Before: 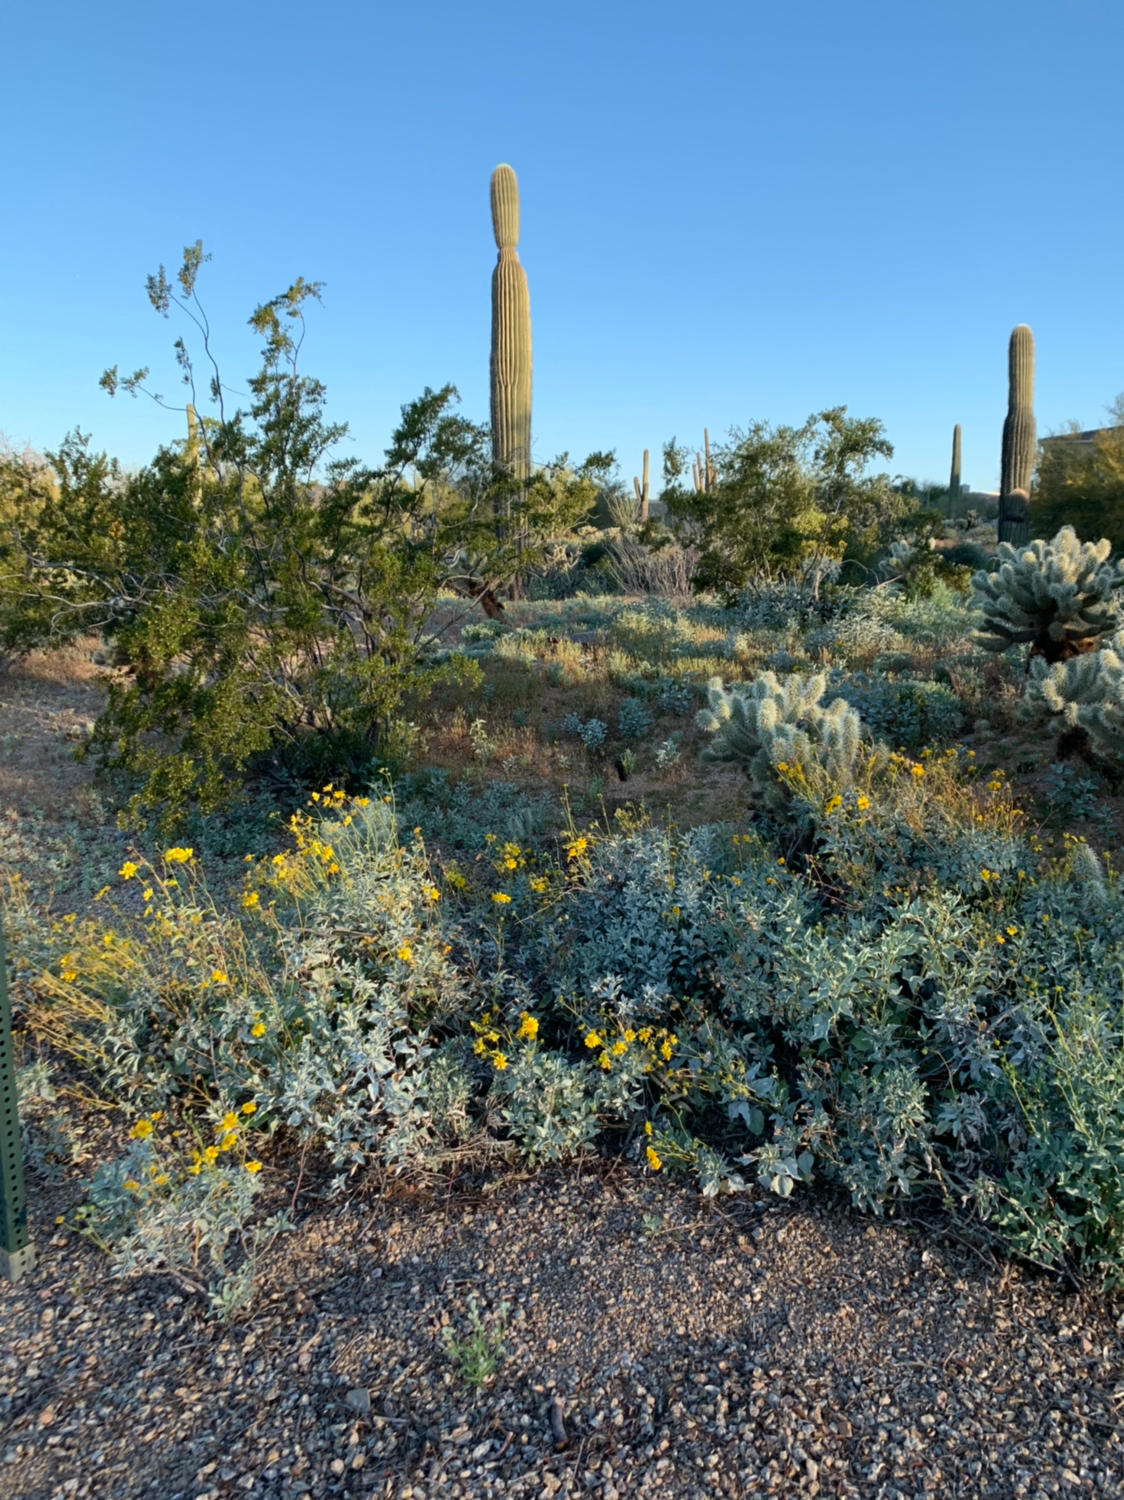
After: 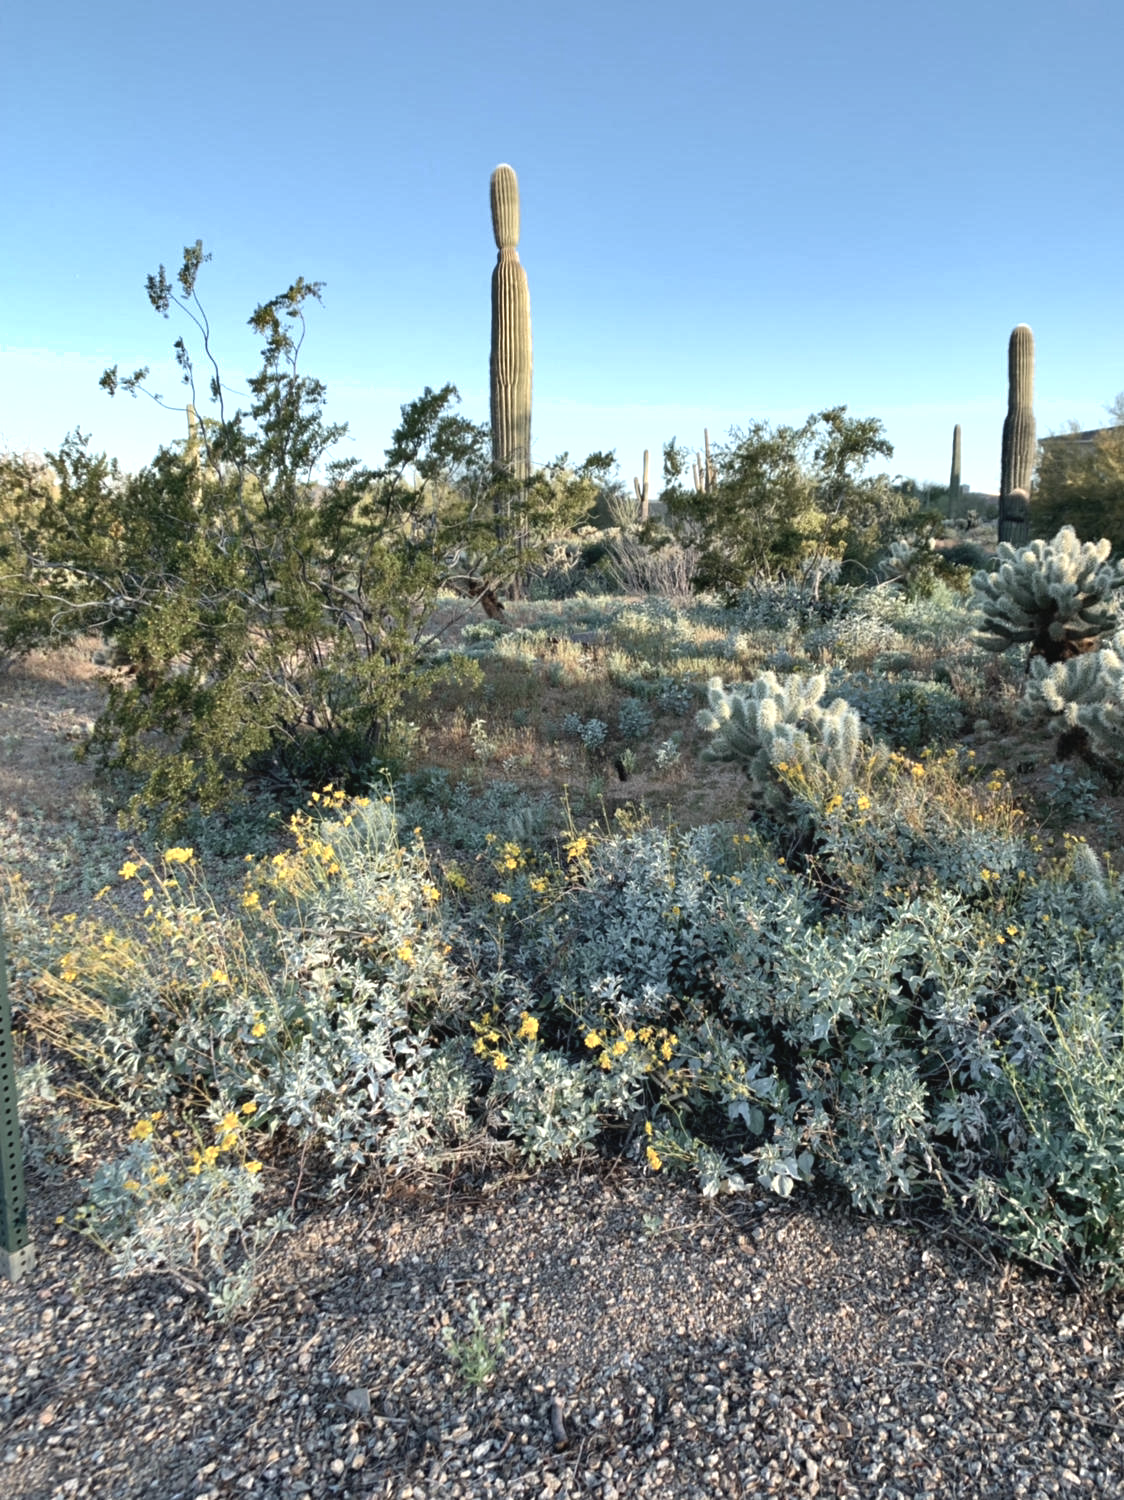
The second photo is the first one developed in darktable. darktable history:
contrast brightness saturation: contrast -0.061, saturation -0.391
shadows and highlights: low approximation 0.01, soften with gaussian
exposure: exposure 0.743 EV, compensate exposure bias true, compensate highlight preservation false
